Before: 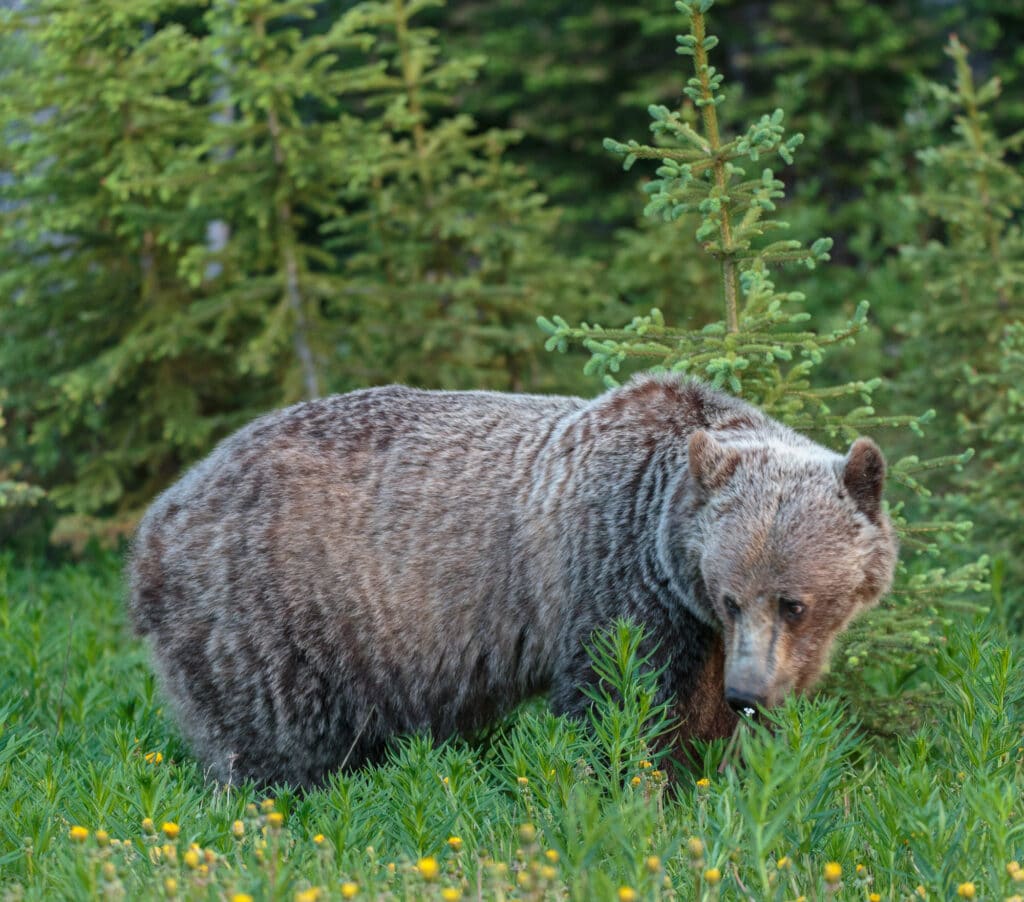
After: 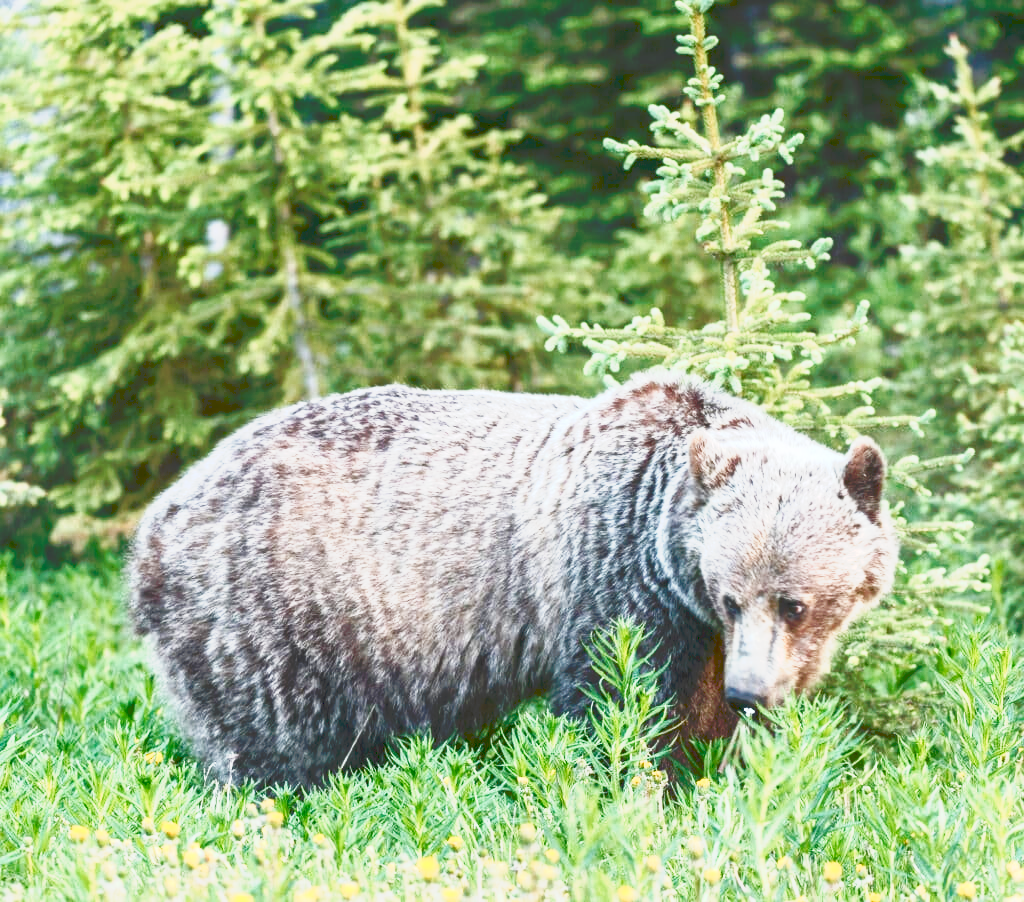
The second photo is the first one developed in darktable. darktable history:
contrast brightness saturation: contrast 0.411, brightness 0.112, saturation 0.213
tone curve: curves: ch0 [(0, 0) (0.003, 0.195) (0.011, 0.161) (0.025, 0.21) (0.044, 0.24) (0.069, 0.254) (0.1, 0.283) (0.136, 0.347) (0.177, 0.412) (0.224, 0.455) (0.277, 0.531) (0.335, 0.606) (0.399, 0.679) (0.468, 0.748) (0.543, 0.814) (0.623, 0.876) (0.709, 0.927) (0.801, 0.949) (0.898, 0.962) (1, 1)], preserve colors none
